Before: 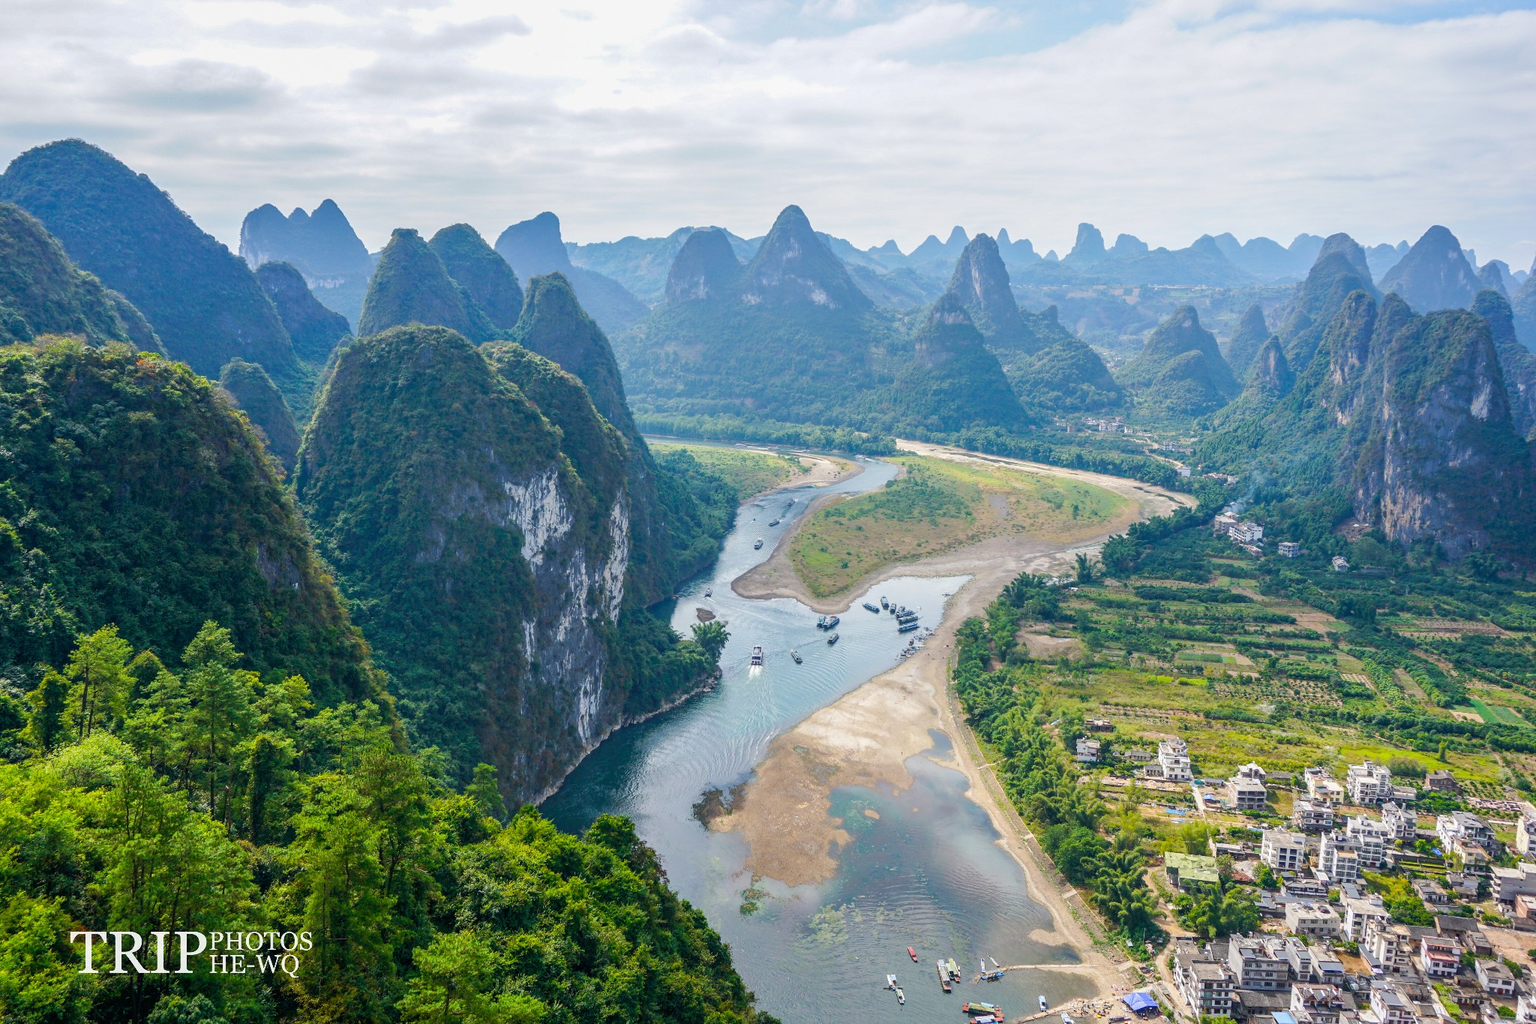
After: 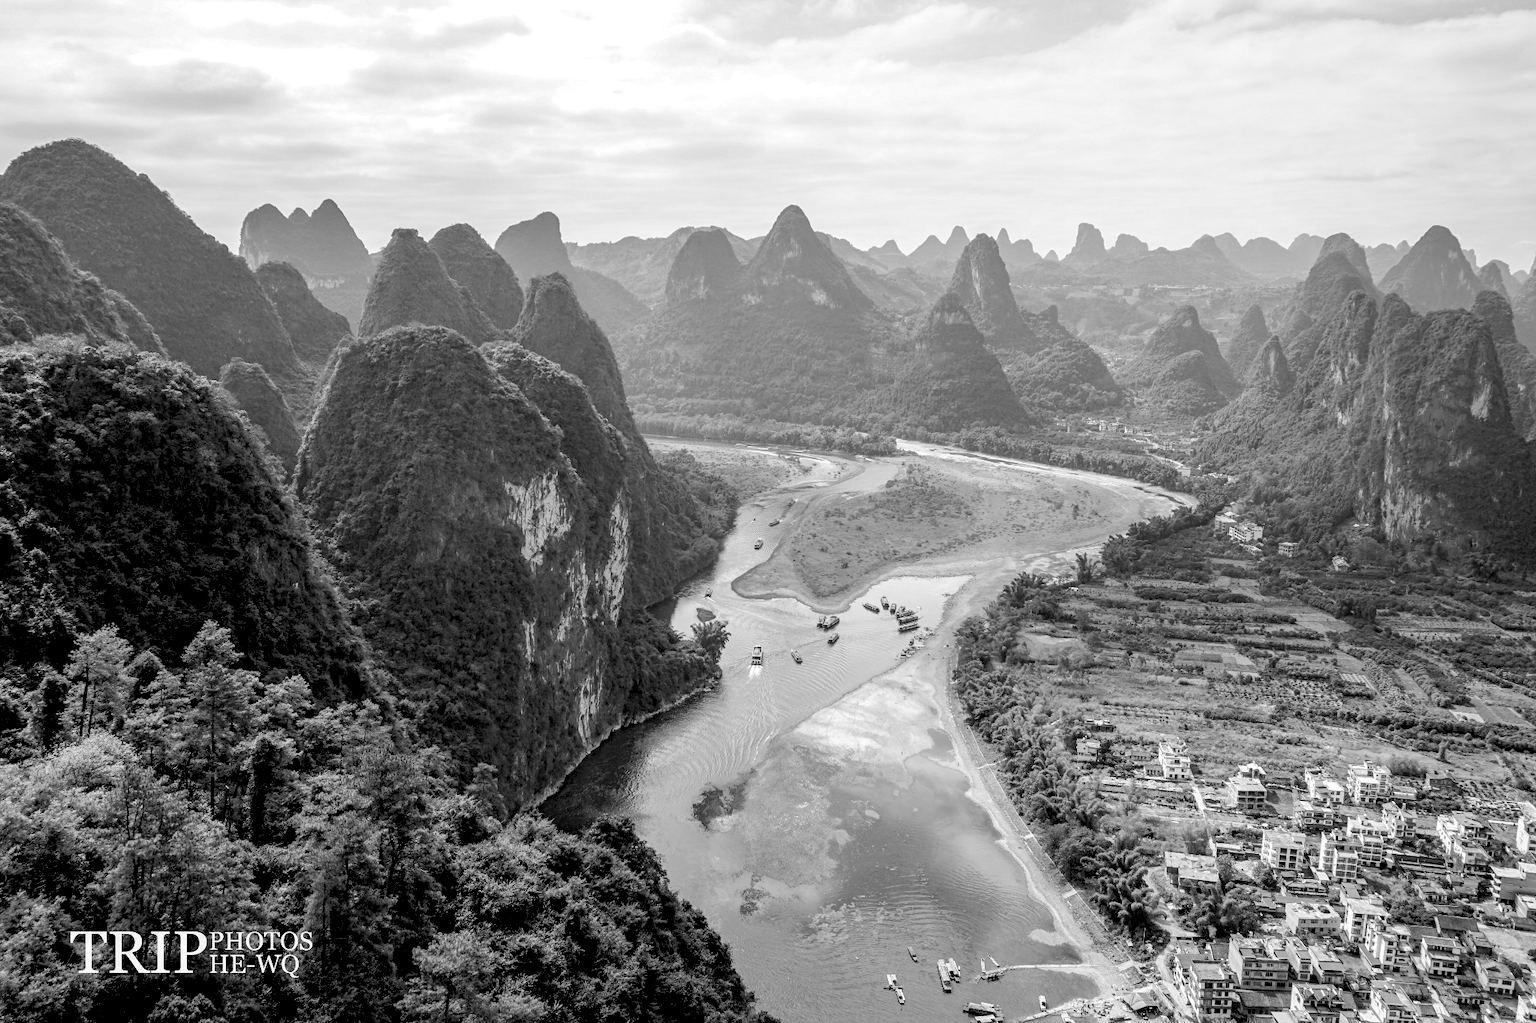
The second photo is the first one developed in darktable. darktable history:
exposure: black level correction 0.025, exposure 0.182 EV, compensate highlight preservation false
contrast equalizer: y [[0.5, 0.5, 0.472, 0.5, 0.5, 0.5], [0.5 ×6], [0.5 ×6], [0 ×6], [0 ×6]]
monochrome: on, module defaults
